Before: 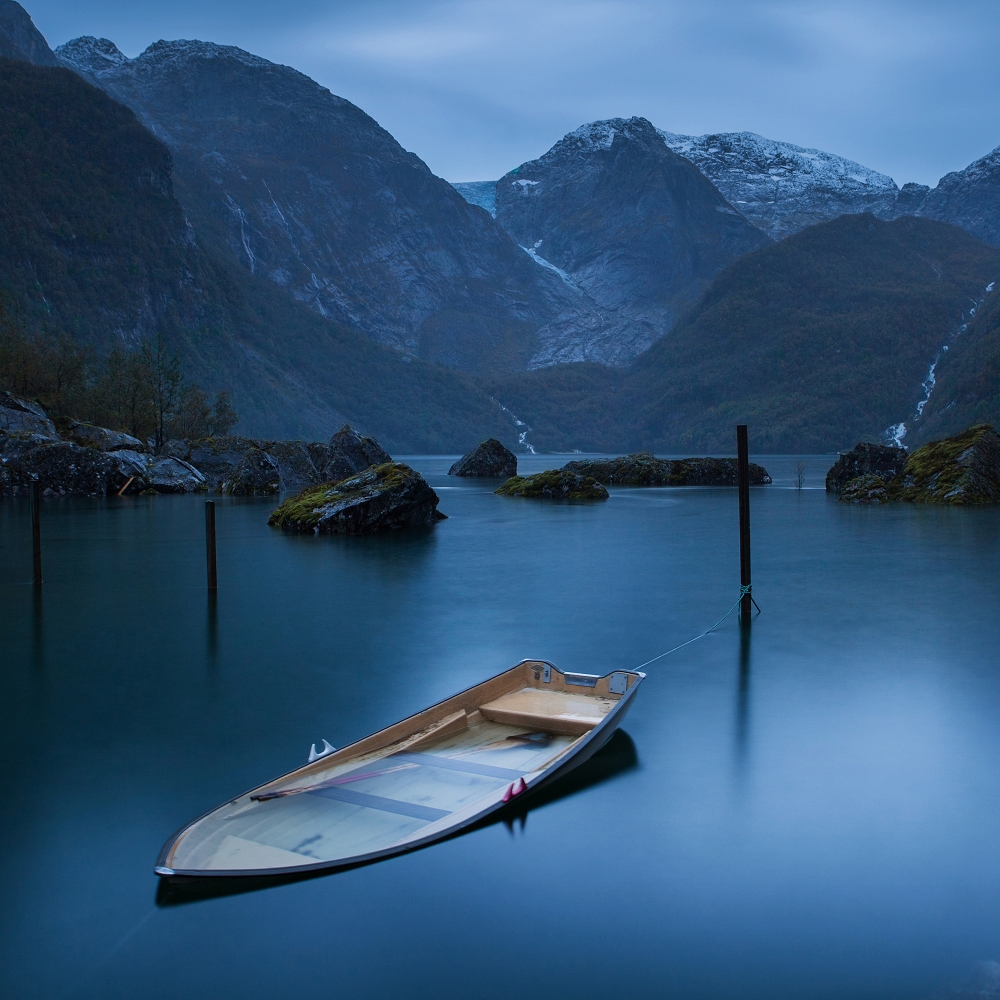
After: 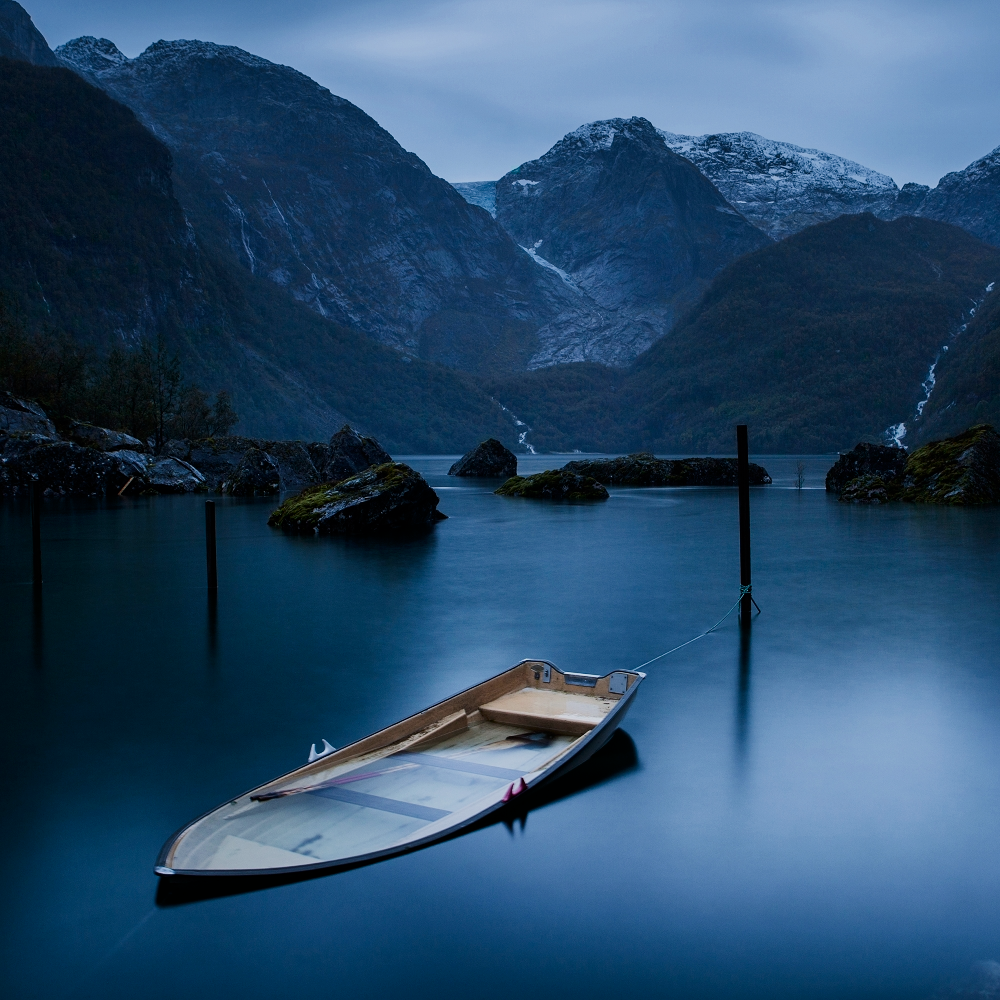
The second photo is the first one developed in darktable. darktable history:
filmic rgb: black relative exposure -7.65 EV, white relative exposure 4.56 EV, hardness 3.61
contrast brightness saturation: contrast 0.22
